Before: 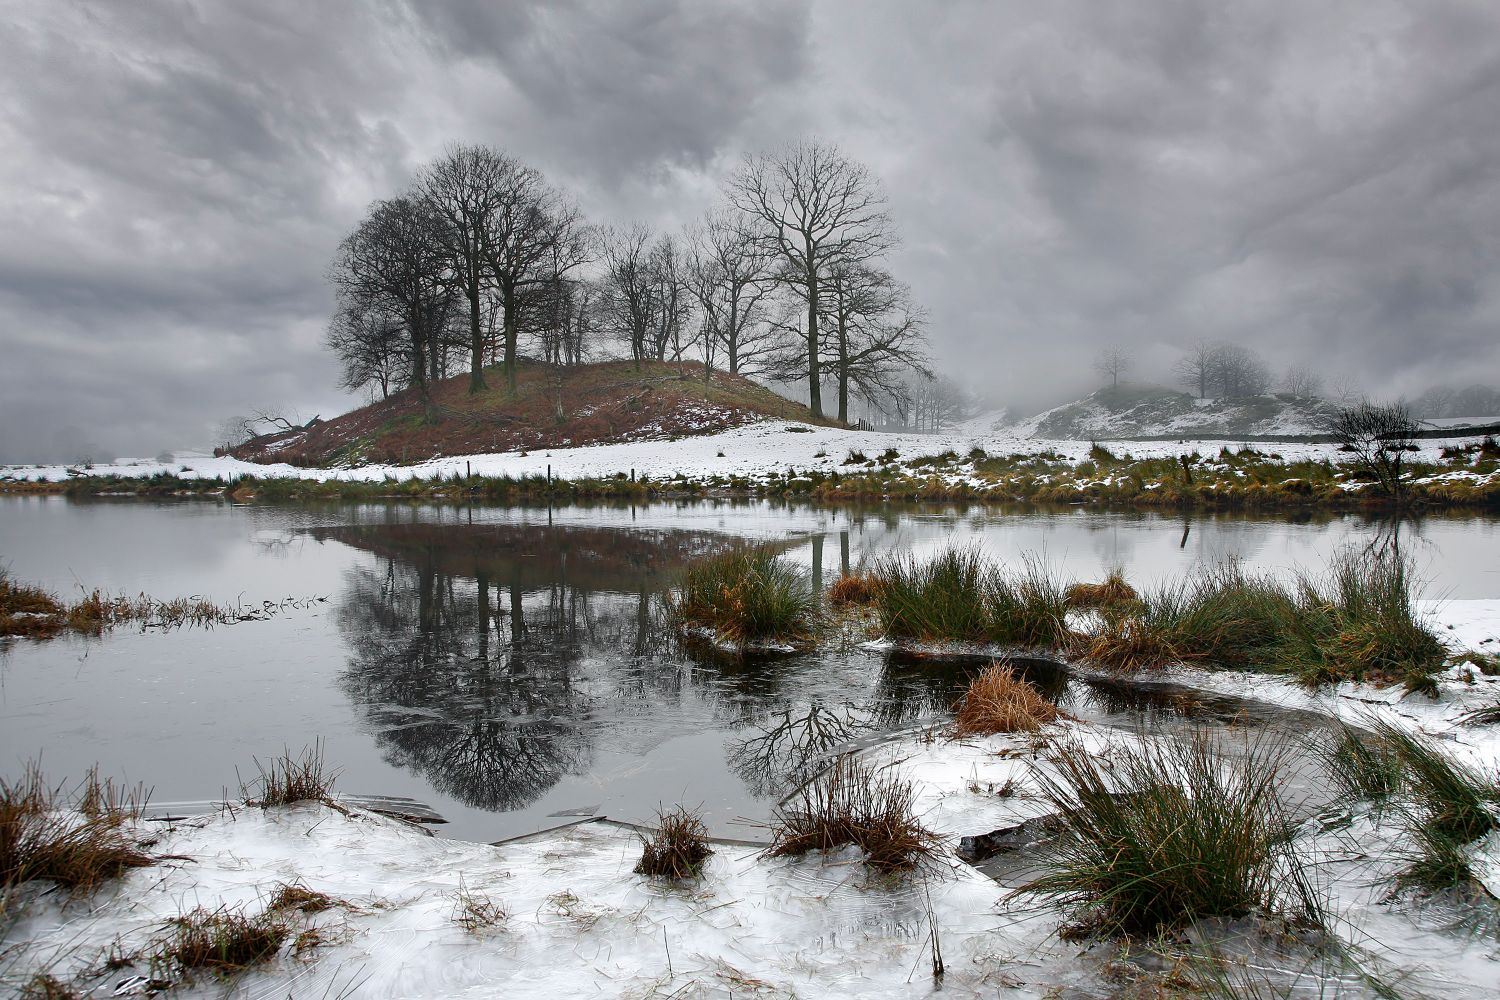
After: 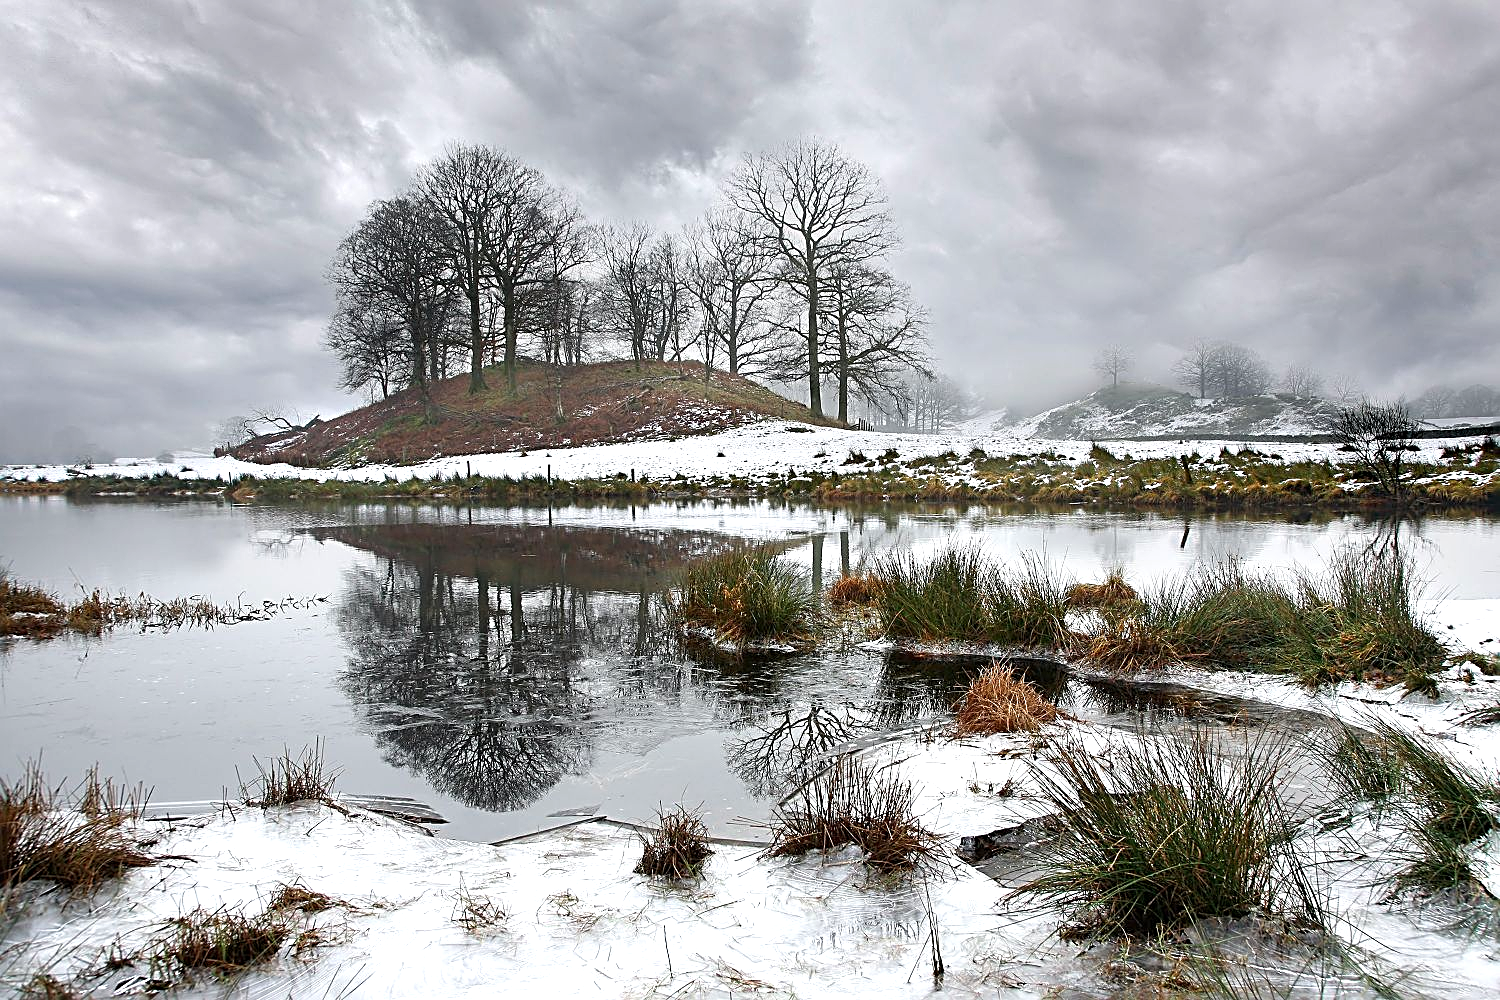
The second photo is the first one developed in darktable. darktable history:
exposure: black level correction 0, exposure 0.6 EV, compensate exposure bias true, compensate highlight preservation false
sharpen: radius 2.584, amount 0.688
